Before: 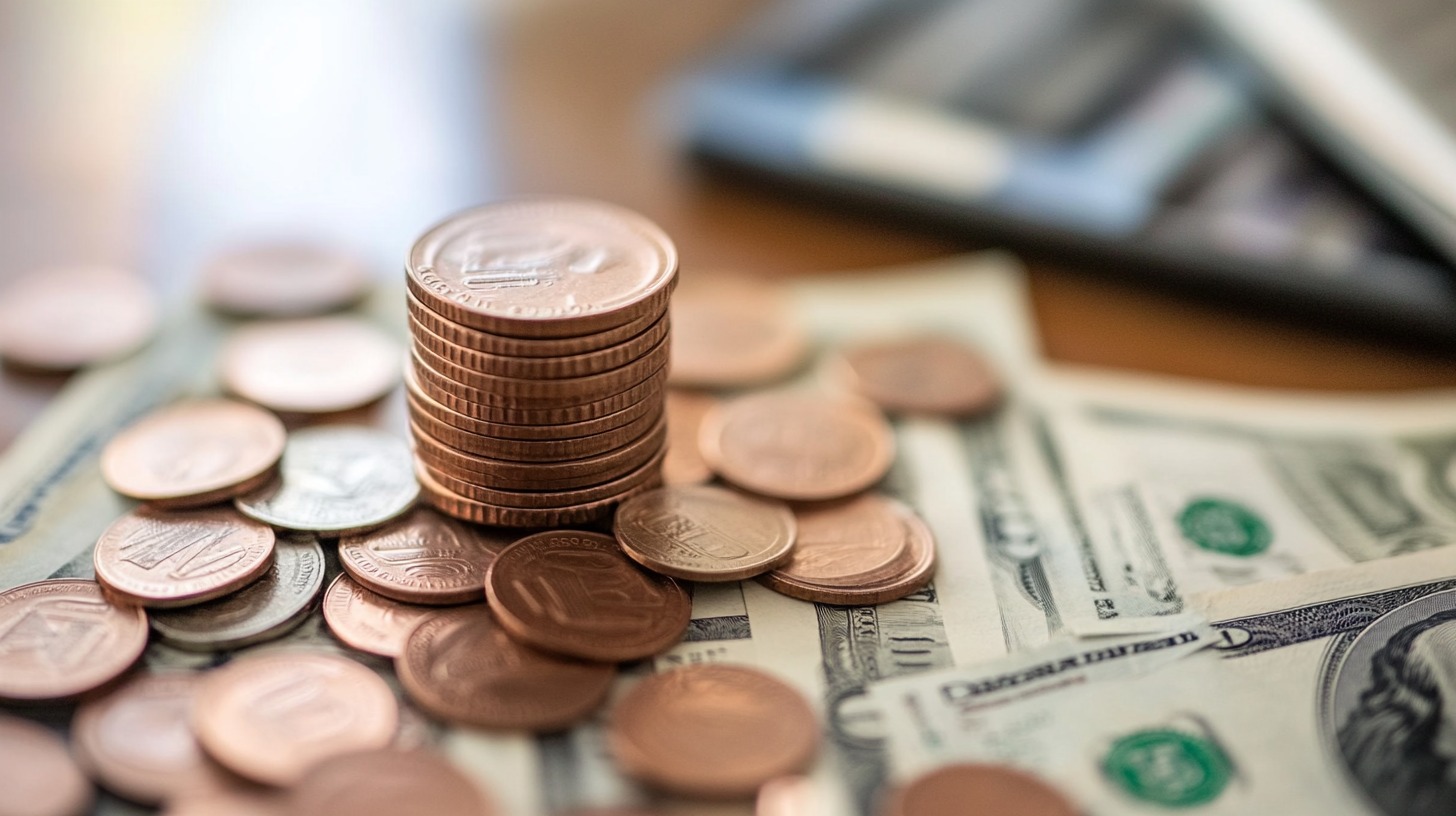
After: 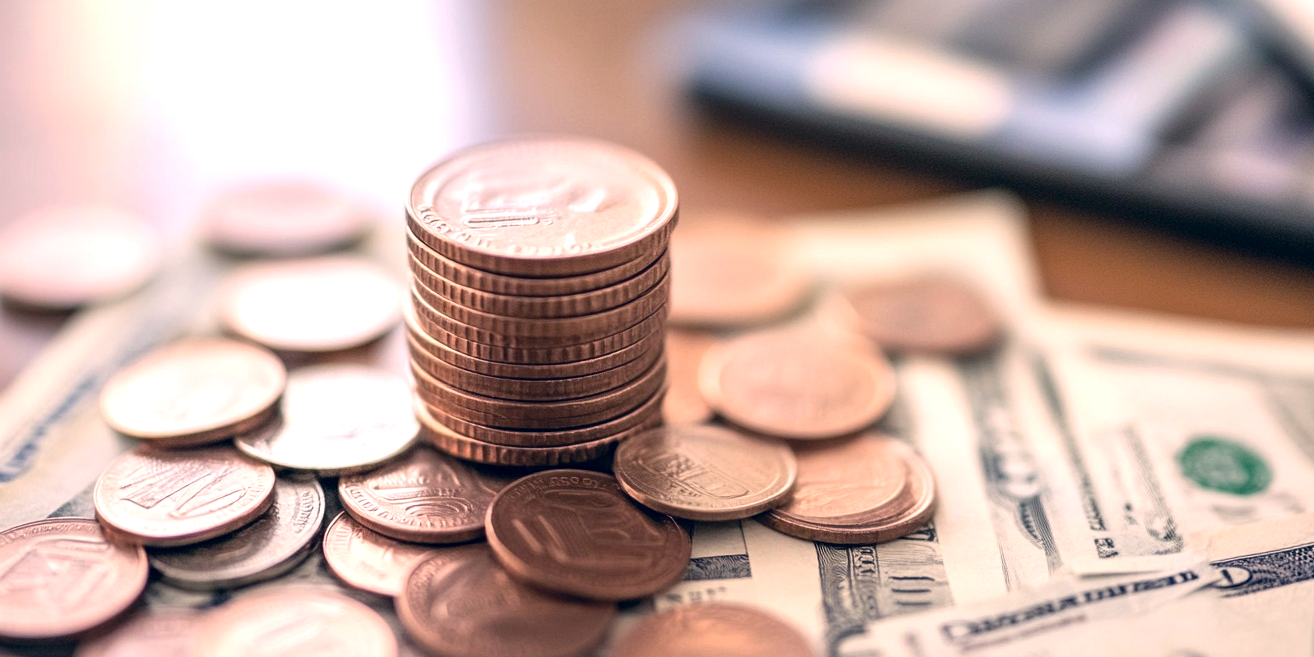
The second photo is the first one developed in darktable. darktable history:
color correction: highlights a* 14.46, highlights b* 5.85, shadows a* -5.53, shadows b* -15.24, saturation 0.85
exposure: black level correction 0.001, exposure 0.5 EV, compensate exposure bias true, compensate highlight preservation false
crop: top 7.49%, right 9.717%, bottom 11.943%
